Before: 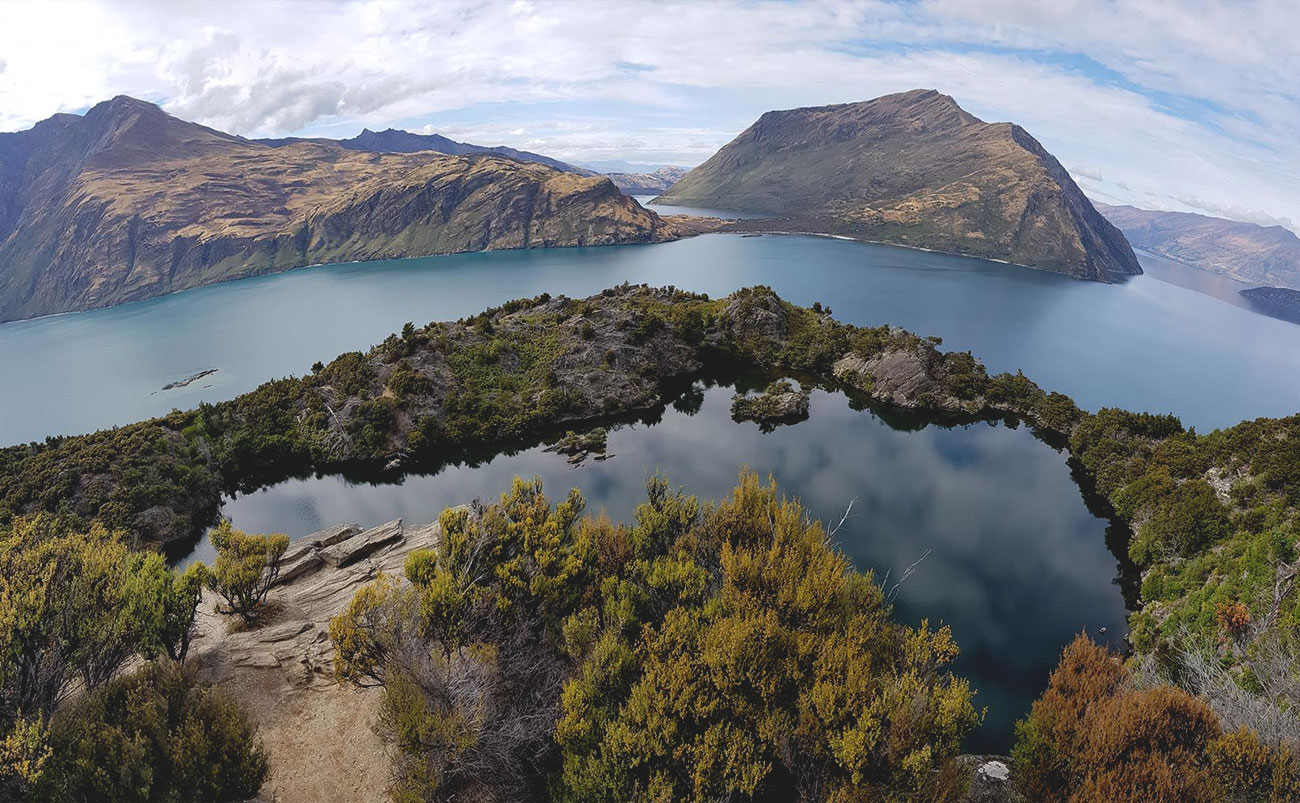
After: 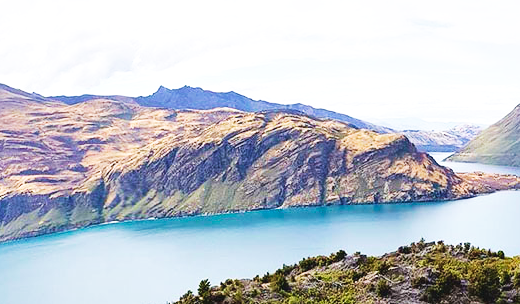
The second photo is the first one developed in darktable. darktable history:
crop: left 15.736%, top 5.426%, right 44.223%, bottom 56.653%
base curve: curves: ch0 [(0, 0) (0.007, 0.004) (0.027, 0.03) (0.046, 0.07) (0.207, 0.54) (0.442, 0.872) (0.673, 0.972) (1, 1)], preserve colors none
local contrast: mode bilateral grid, contrast 21, coarseness 51, detail 119%, midtone range 0.2
velvia: strength 44.52%
